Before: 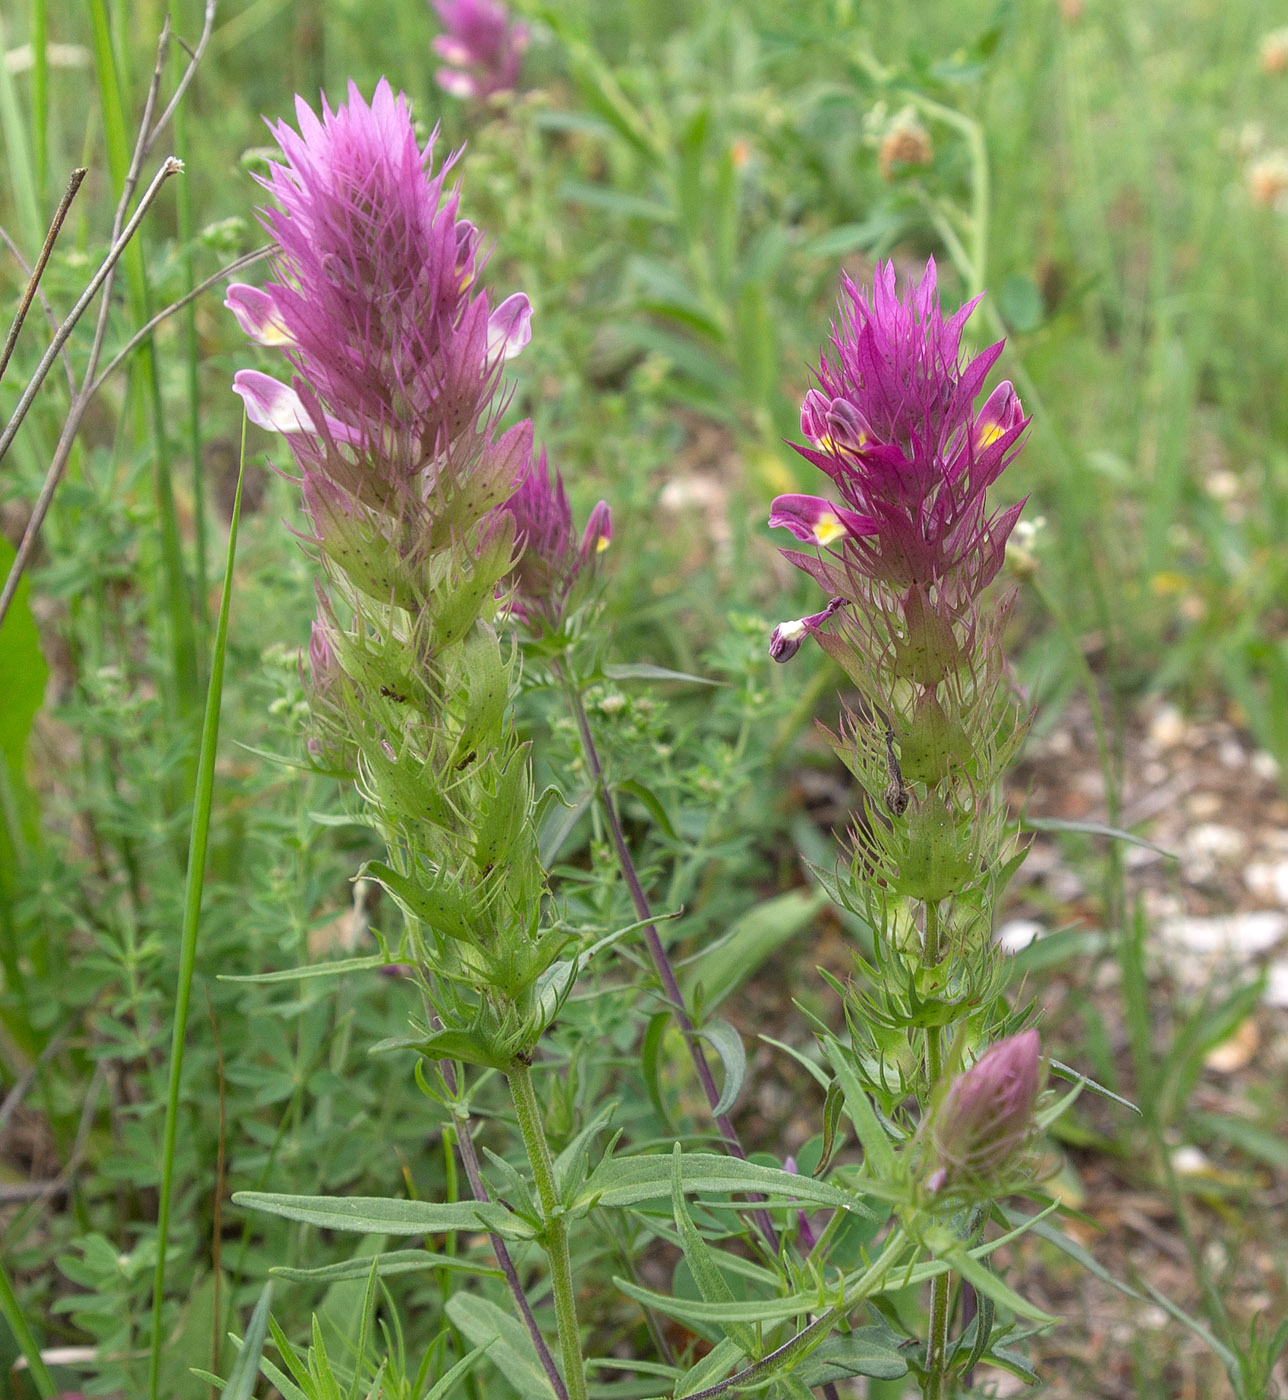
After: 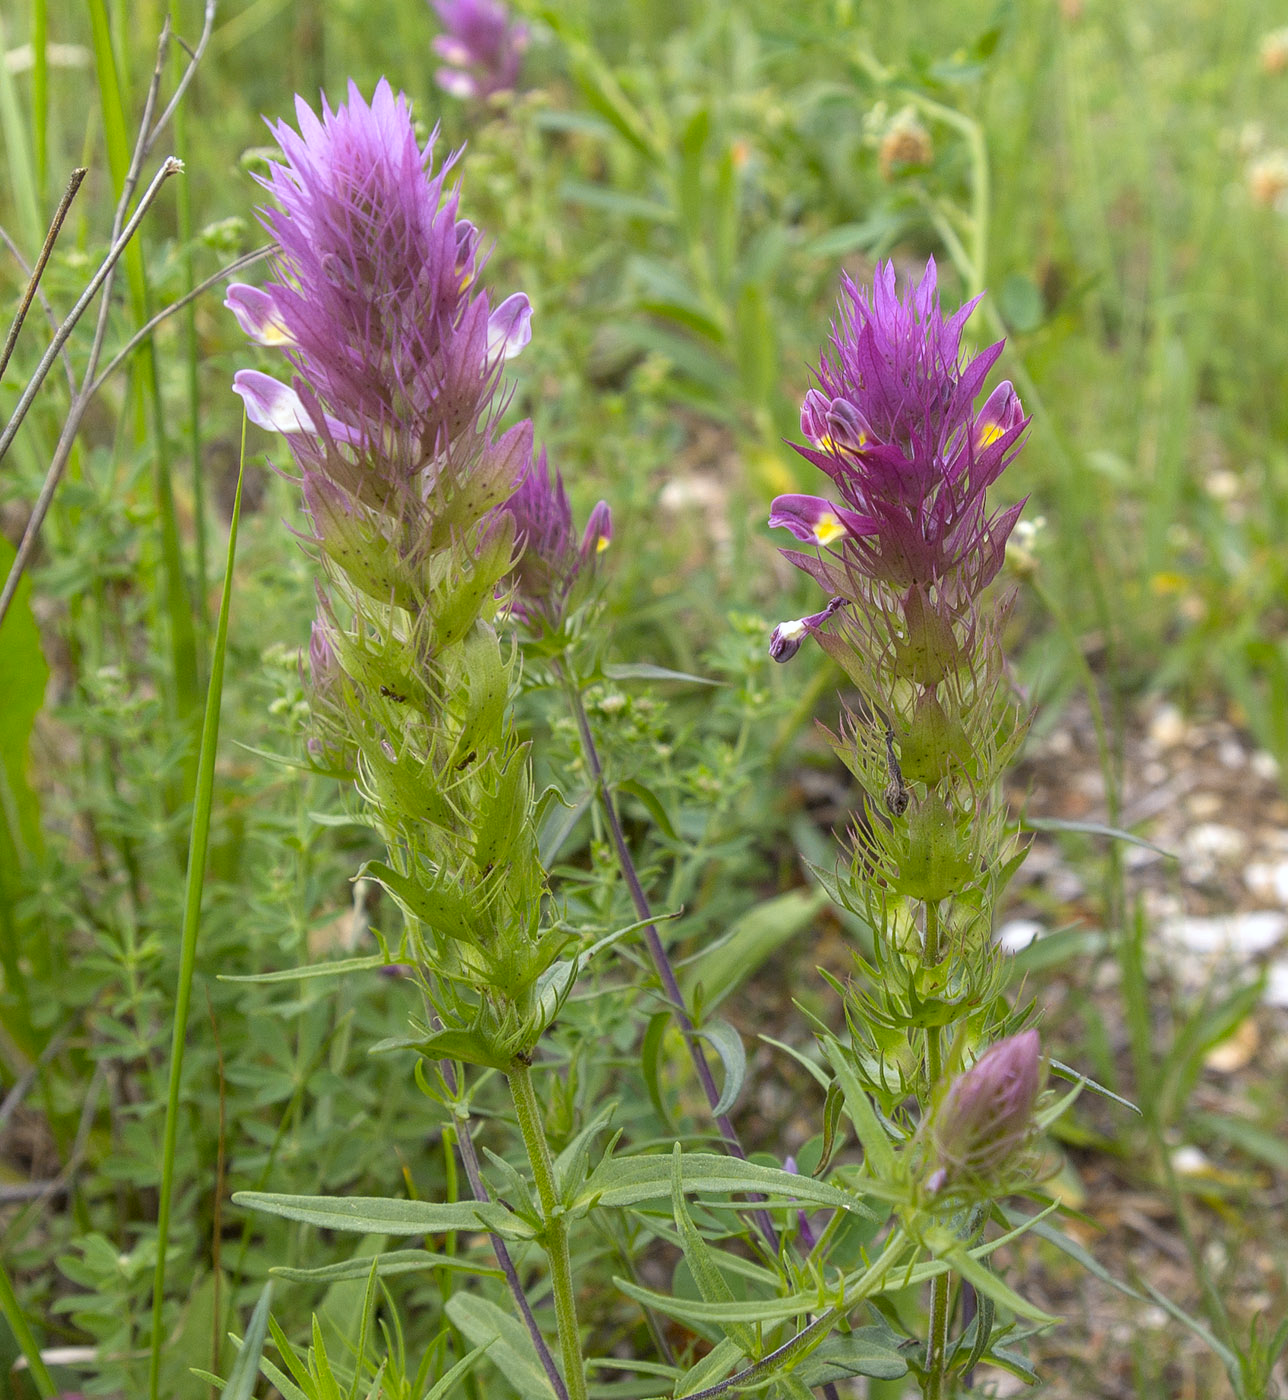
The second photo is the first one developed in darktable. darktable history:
color contrast: green-magenta contrast 0.85, blue-yellow contrast 1.25, unbound 0
white balance: red 0.982, blue 1.018
